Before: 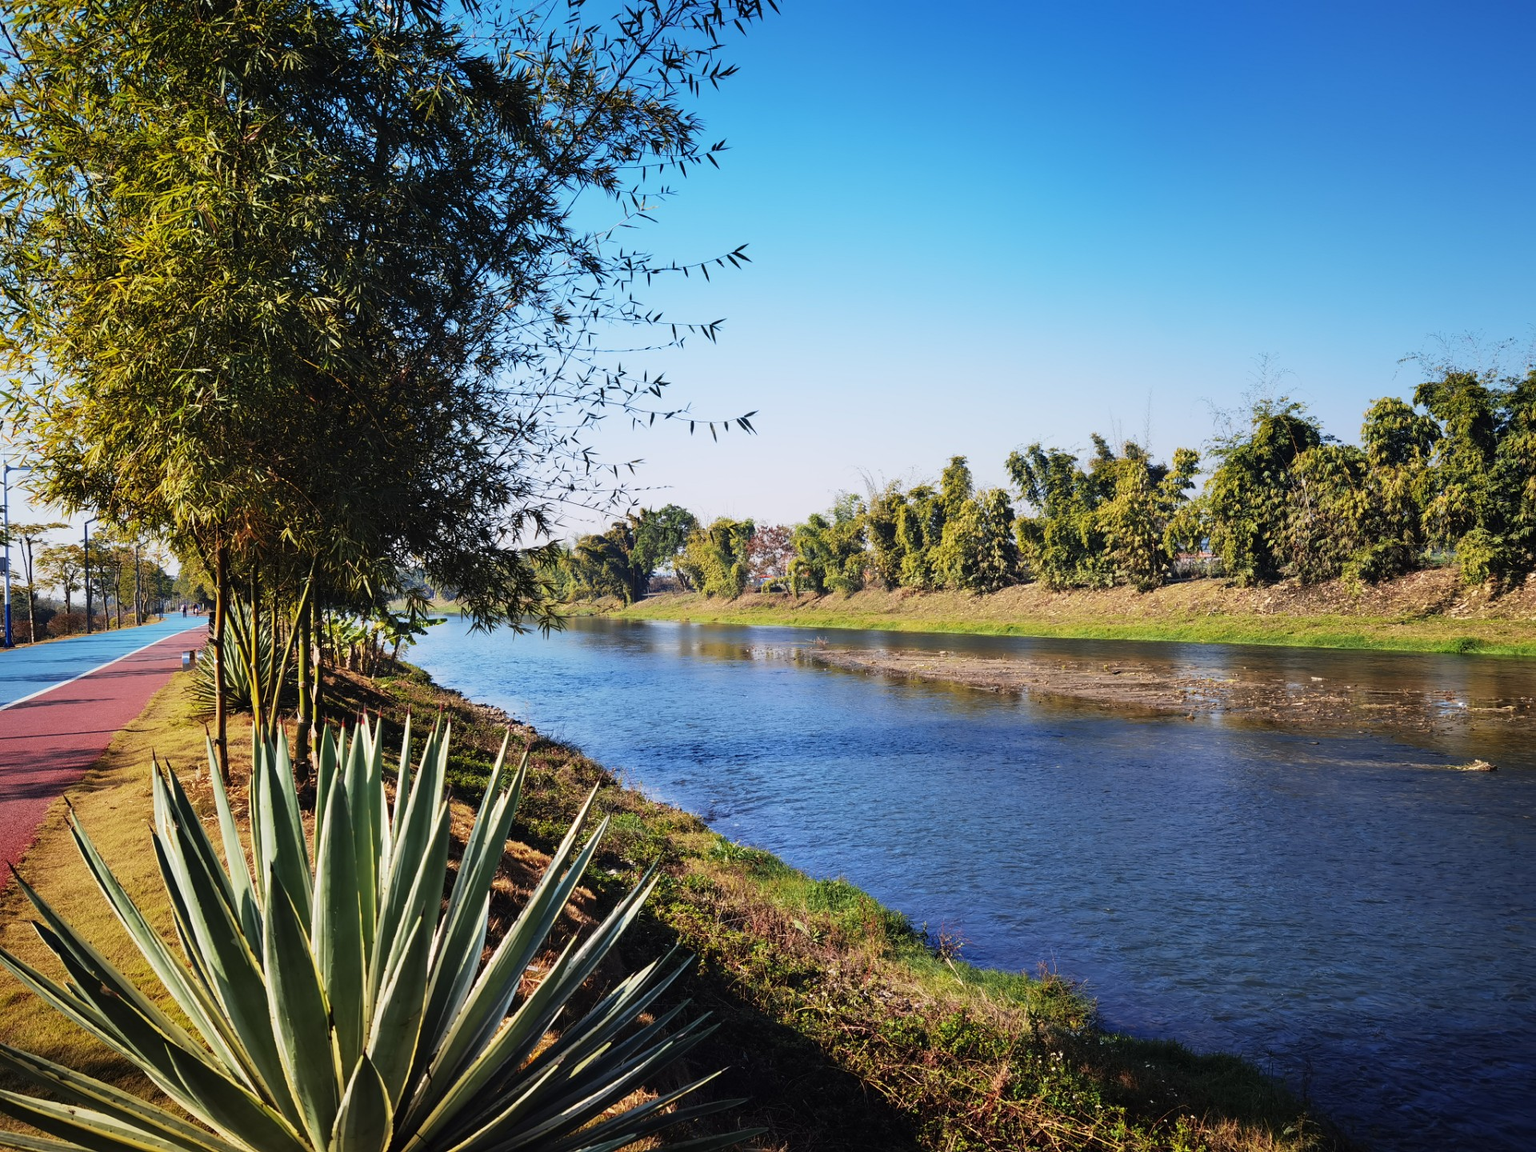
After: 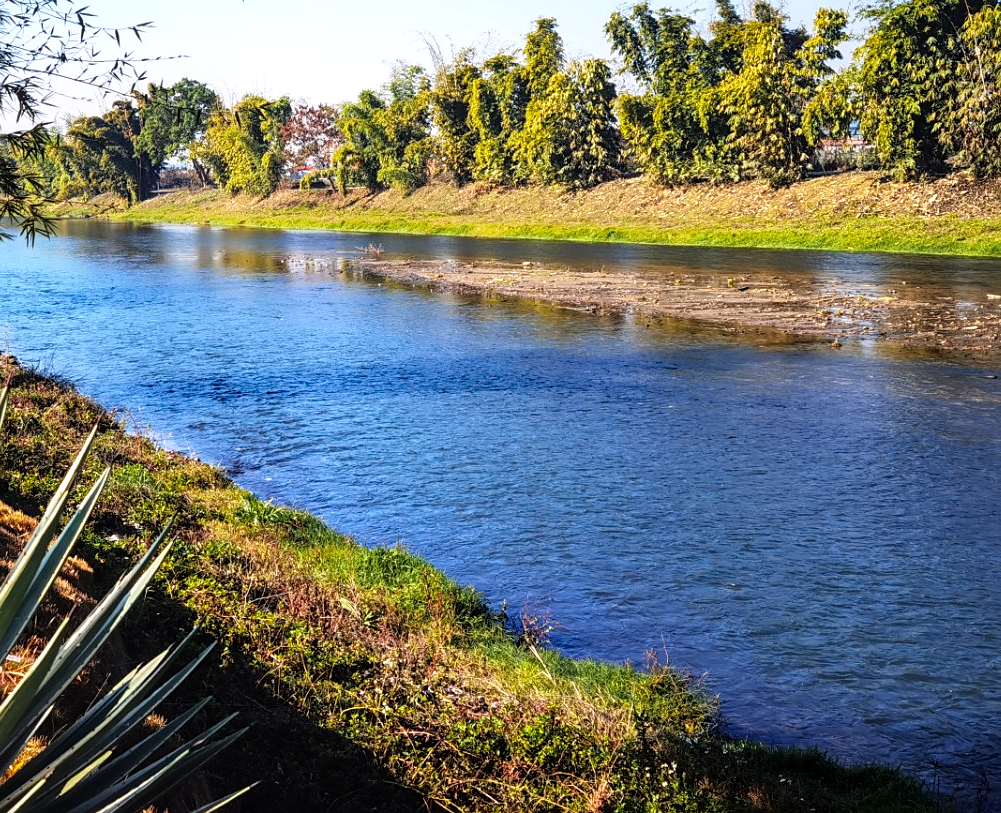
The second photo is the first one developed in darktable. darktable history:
crop: left 34.003%, top 38.354%, right 13.832%, bottom 5.179%
local contrast: on, module defaults
sharpen: amount 0.213
color balance rgb: perceptual saturation grading › global saturation 19.962%
tone equalizer: -8 EV -0.443 EV, -7 EV -0.36 EV, -6 EV -0.363 EV, -5 EV -0.241 EV, -3 EV 0.198 EV, -2 EV 0.325 EV, -1 EV 0.377 EV, +0 EV 0.406 EV
